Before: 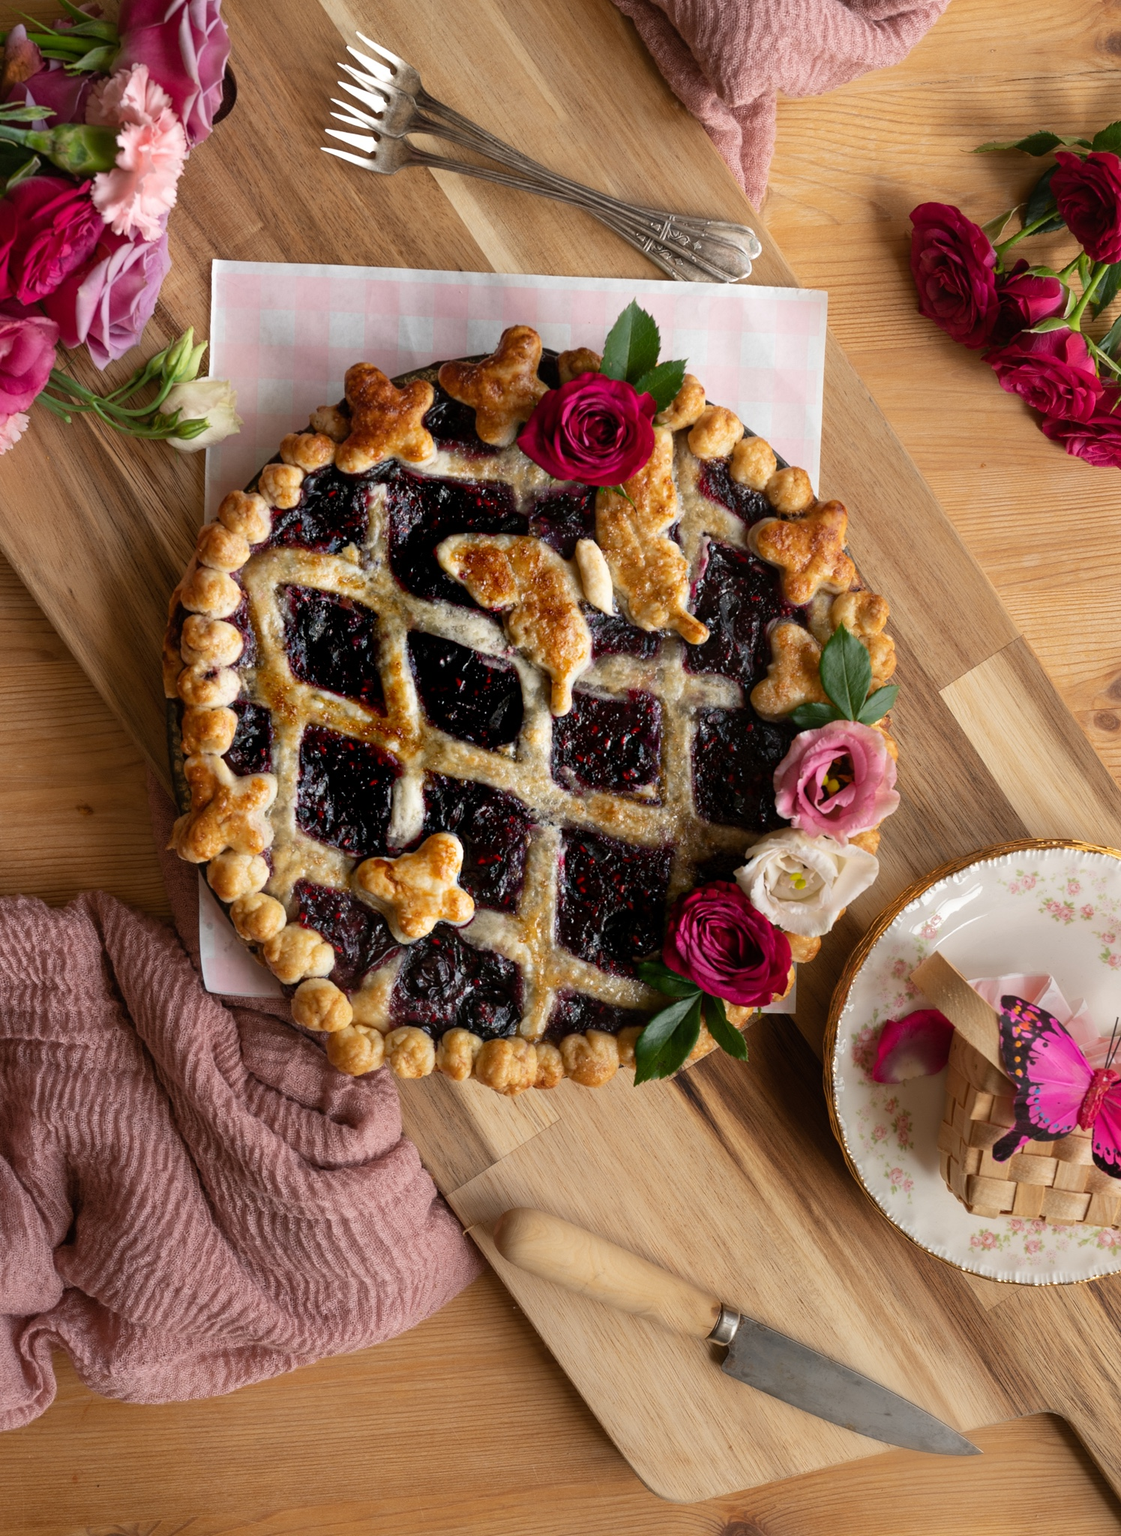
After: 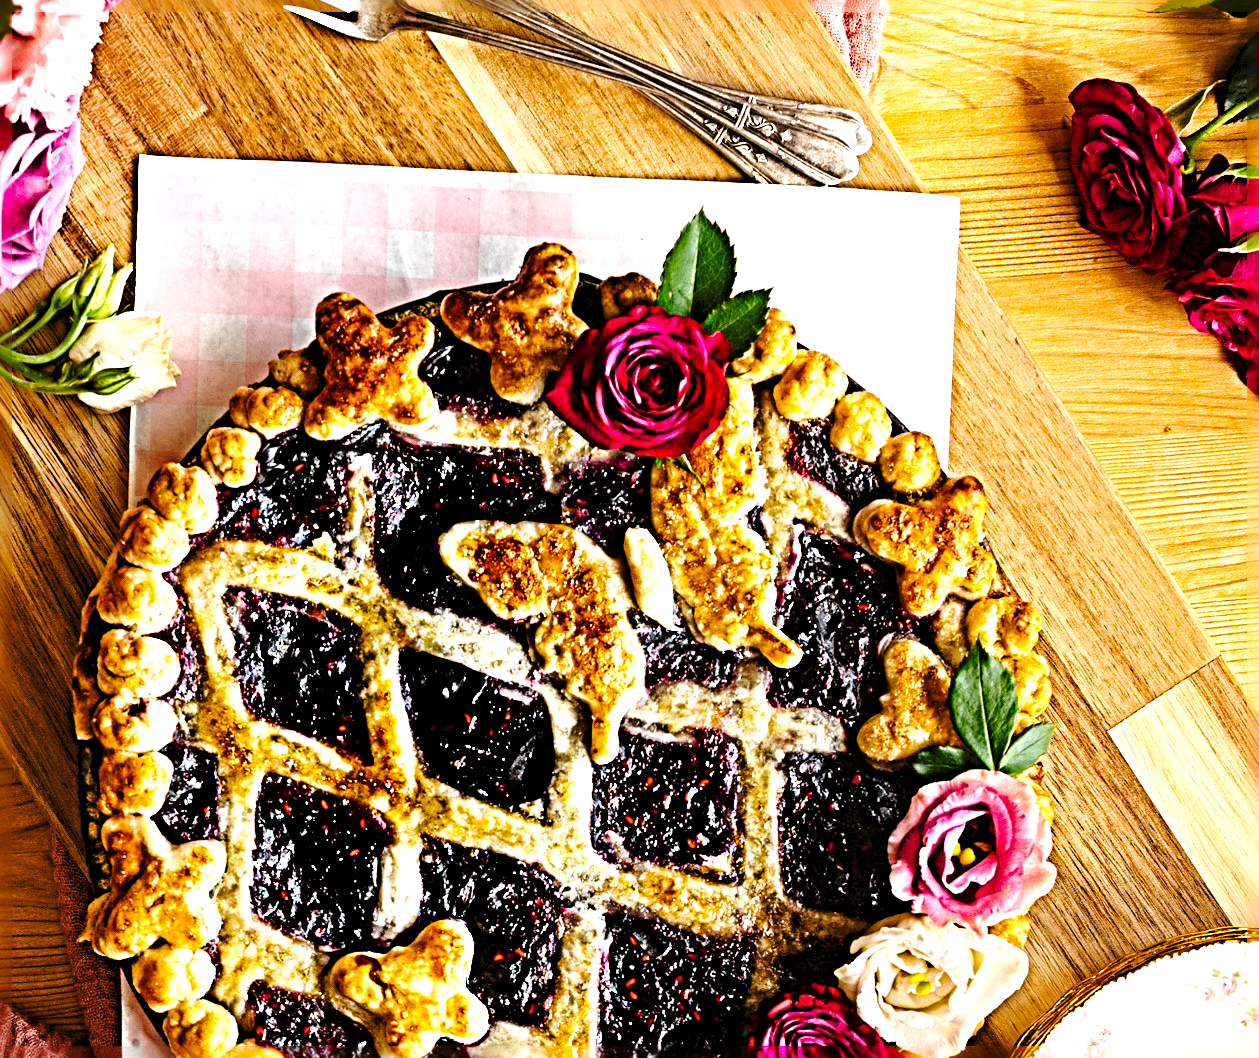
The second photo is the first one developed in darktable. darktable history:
sharpen: radius 6.281, amount 1.798, threshold 0.19
crop and rotate: left 9.669%, top 9.364%, right 6.096%, bottom 38.968%
color balance rgb: perceptual saturation grading › global saturation 36.071%, perceptual saturation grading › shadows 34.534%
base curve: curves: ch0 [(0, 0) (0.028, 0.03) (0.121, 0.232) (0.46, 0.748) (0.859, 0.968) (1, 1)], preserve colors none
tone equalizer: on, module defaults
shadows and highlights: radius 112.3, shadows 51.25, white point adjustment 9.01, highlights -5.8, soften with gaussian
